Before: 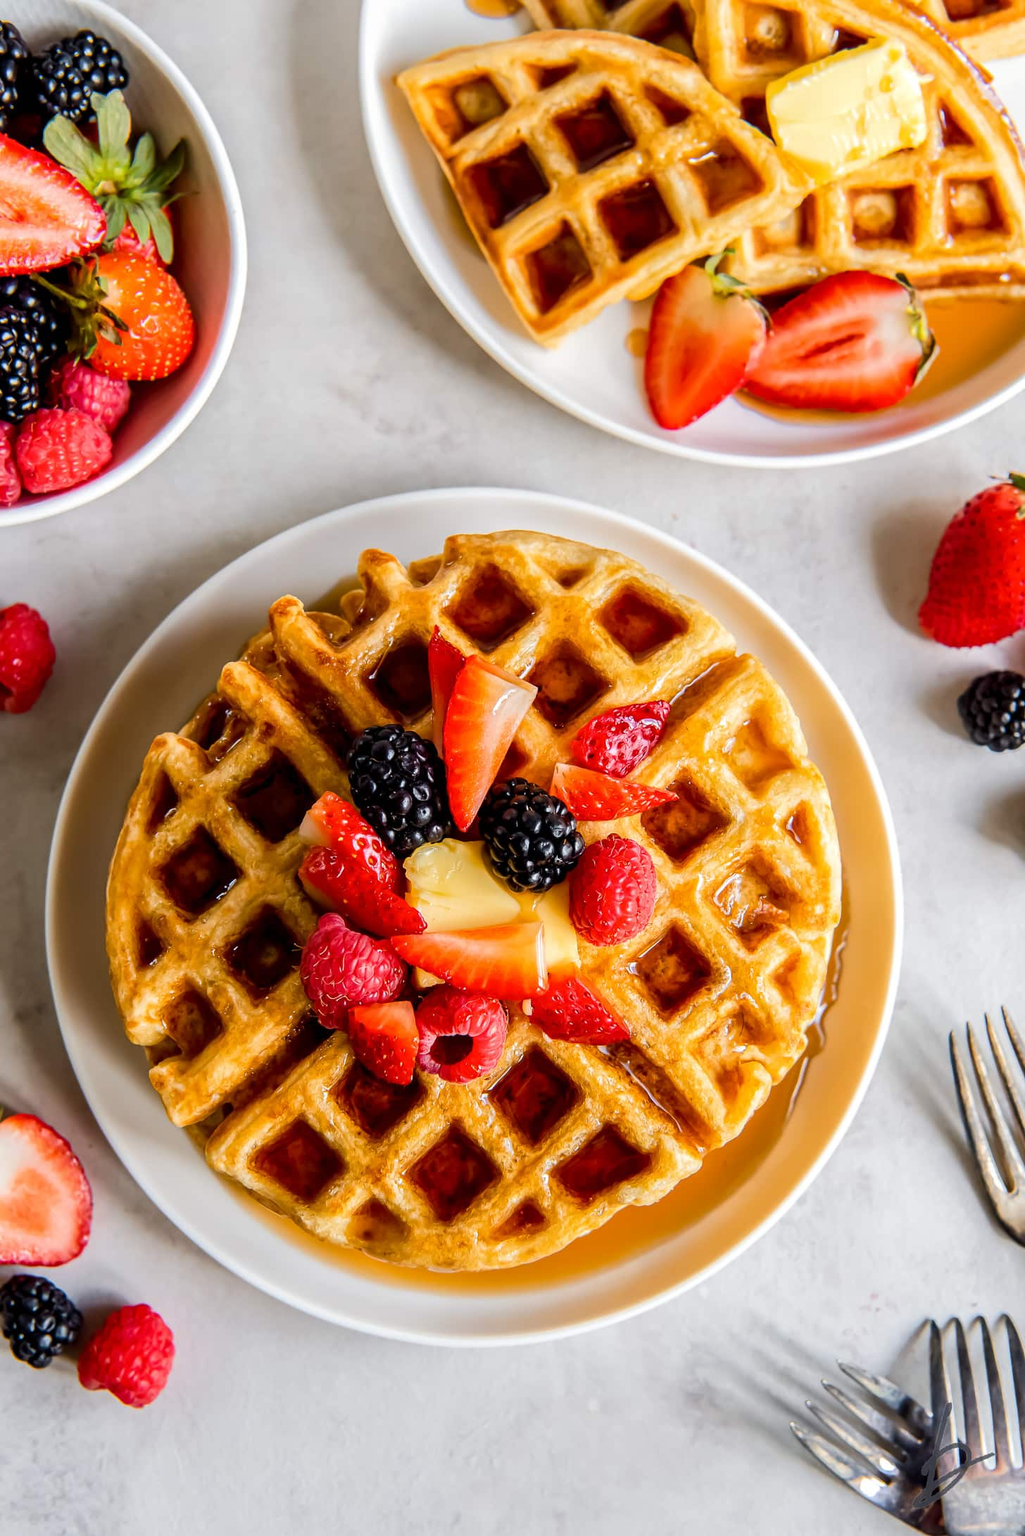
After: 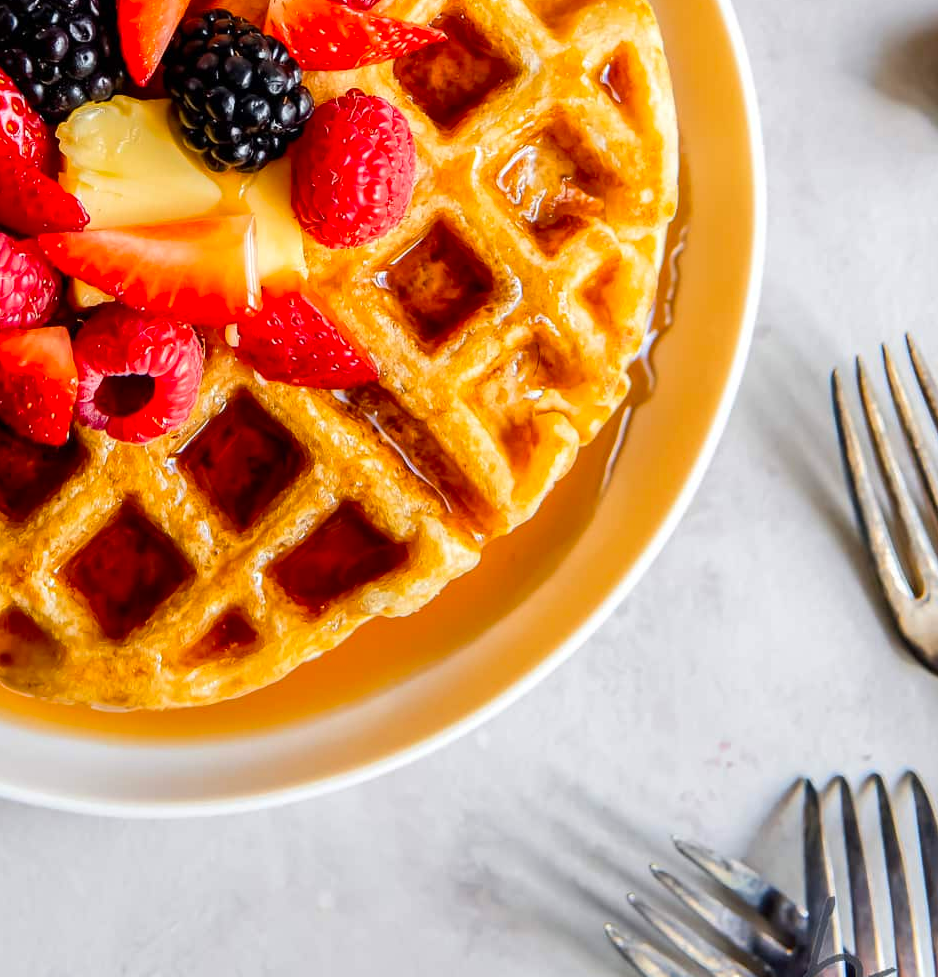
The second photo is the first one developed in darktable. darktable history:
crop and rotate: left 35.509%, top 50.238%, bottom 4.934%
contrast brightness saturation: saturation 0.18
